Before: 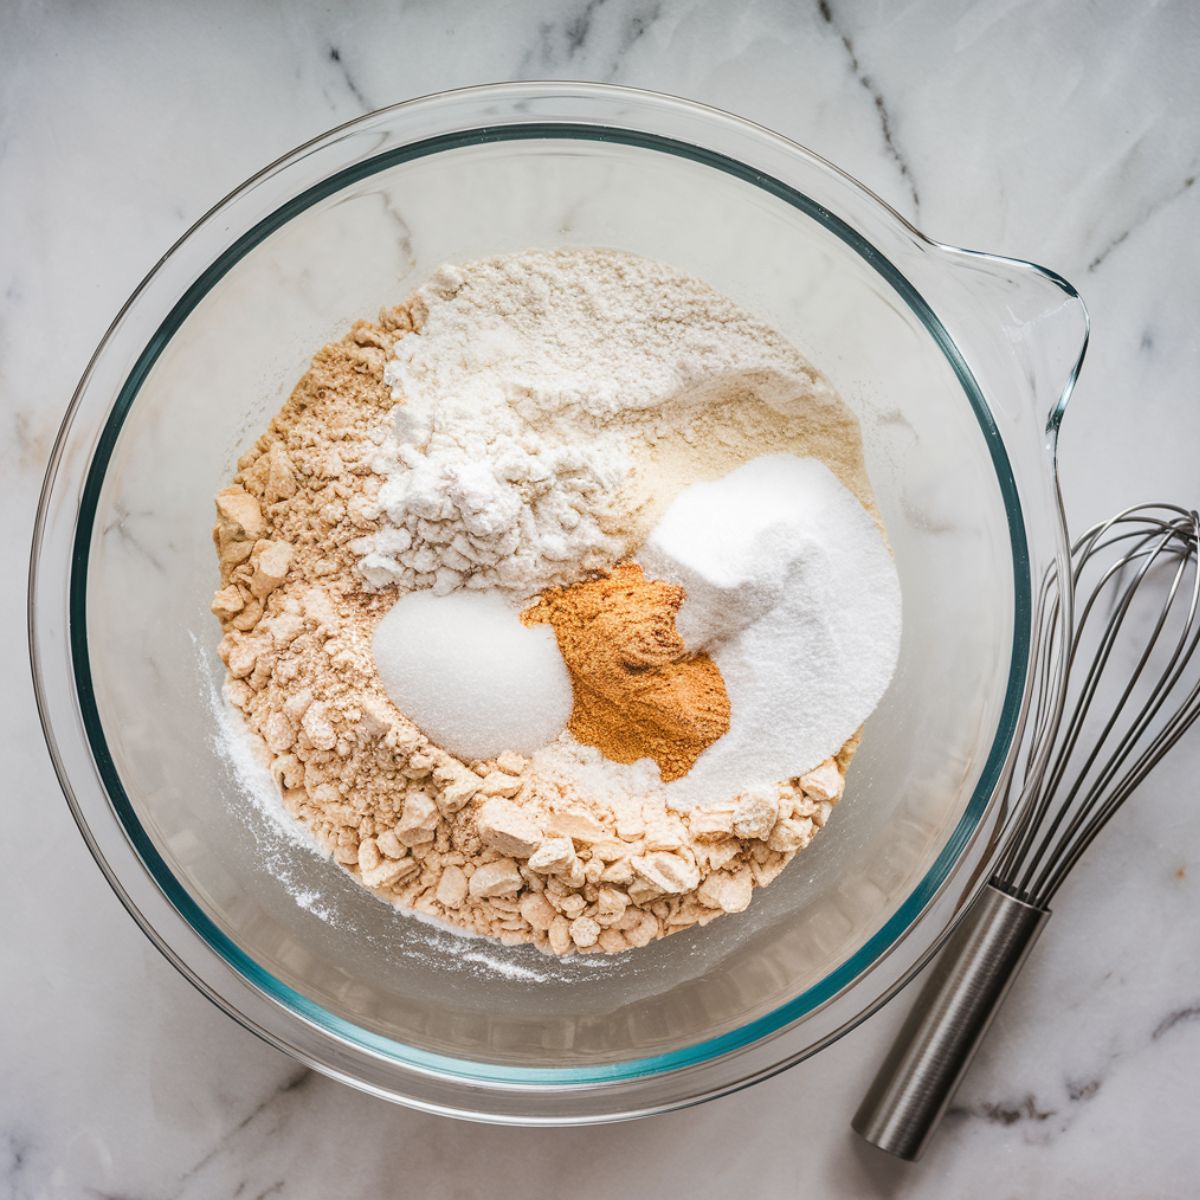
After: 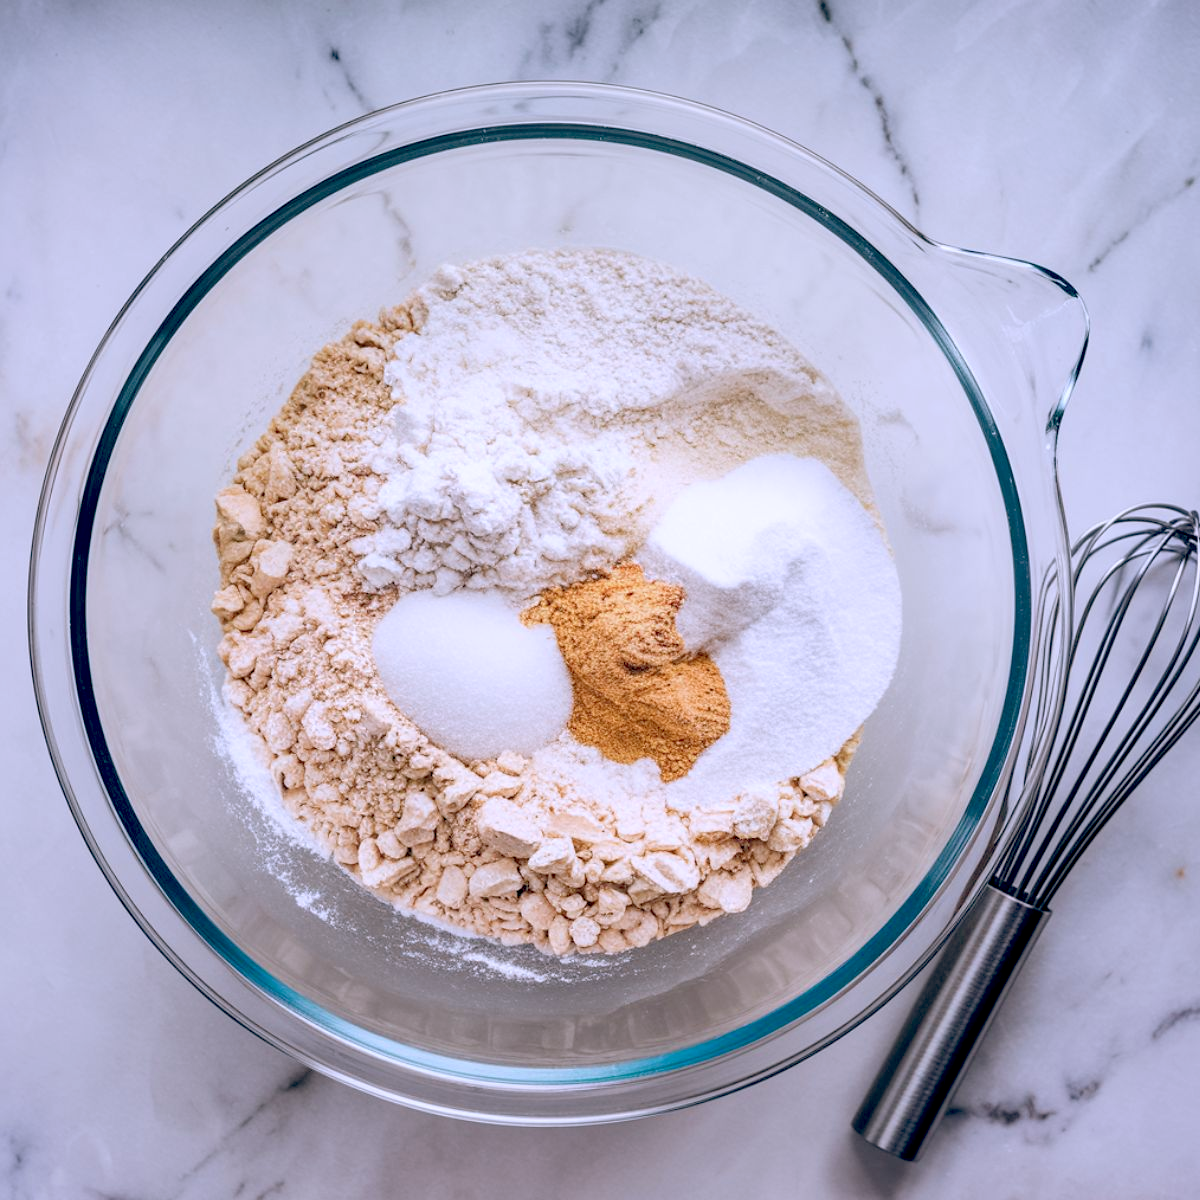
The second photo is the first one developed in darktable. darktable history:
shadows and highlights: shadows 30.86, highlights 0, soften with gaussian
color calibration: illuminant as shot in camera, x 0.379, y 0.396, temperature 4138.76 K
color balance: lift [0.975, 0.993, 1, 1.015], gamma [1.1, 1, 1, 0.945], gain [1, 1.04, 1, 0.95]
color contrast: green-magenta contrast 0.96
